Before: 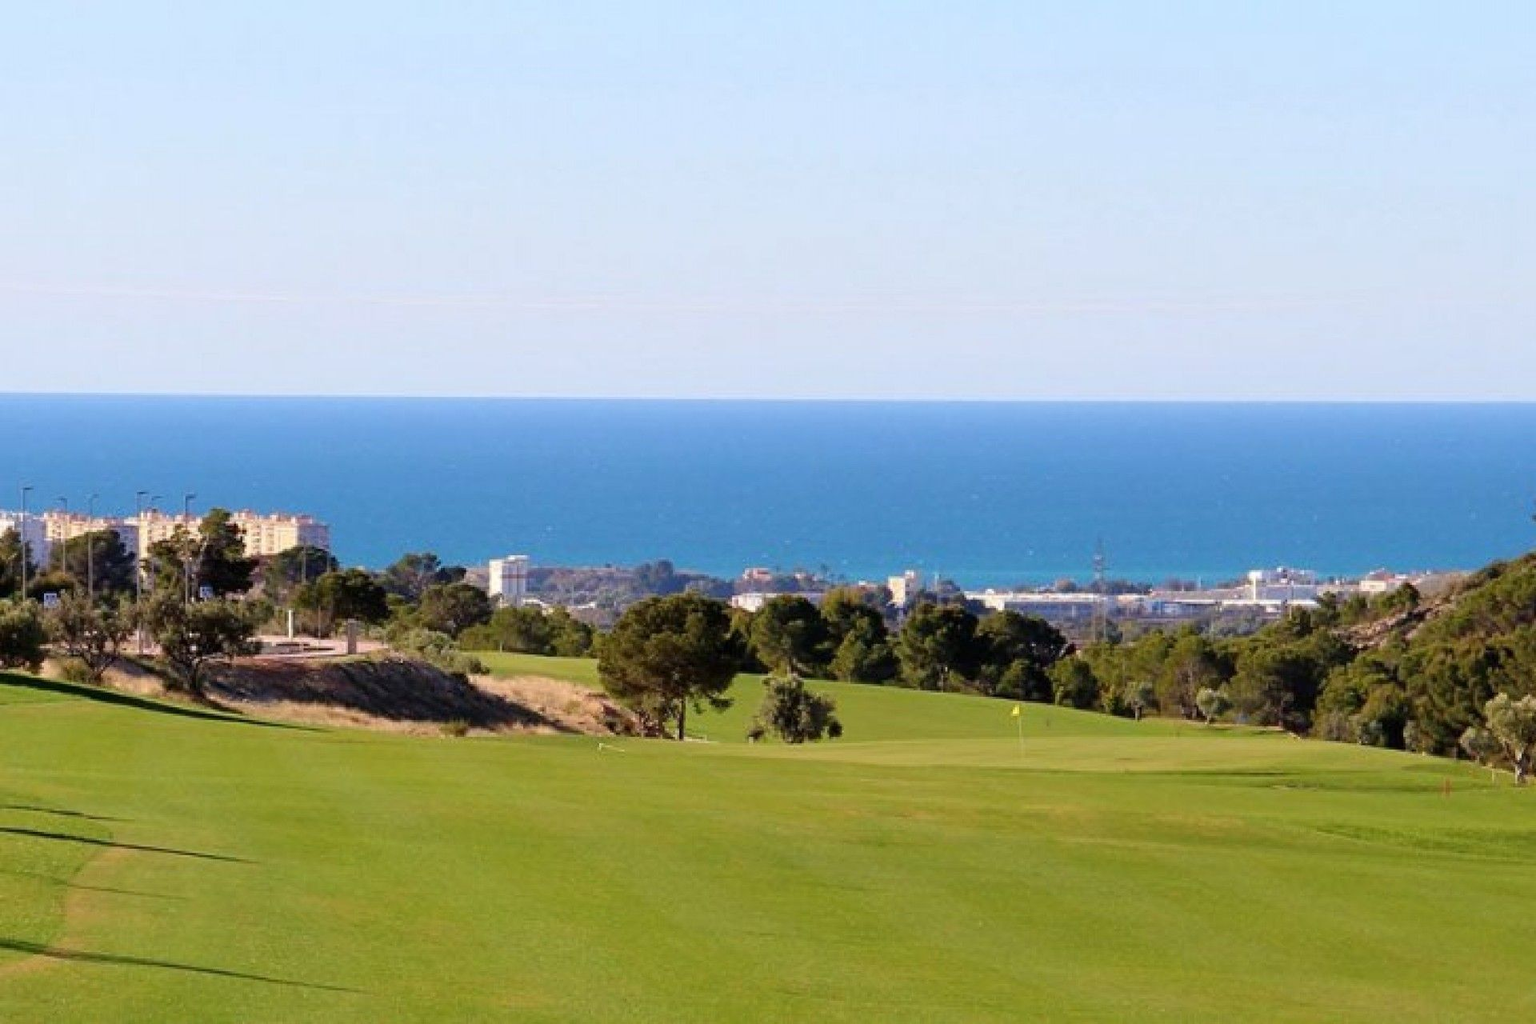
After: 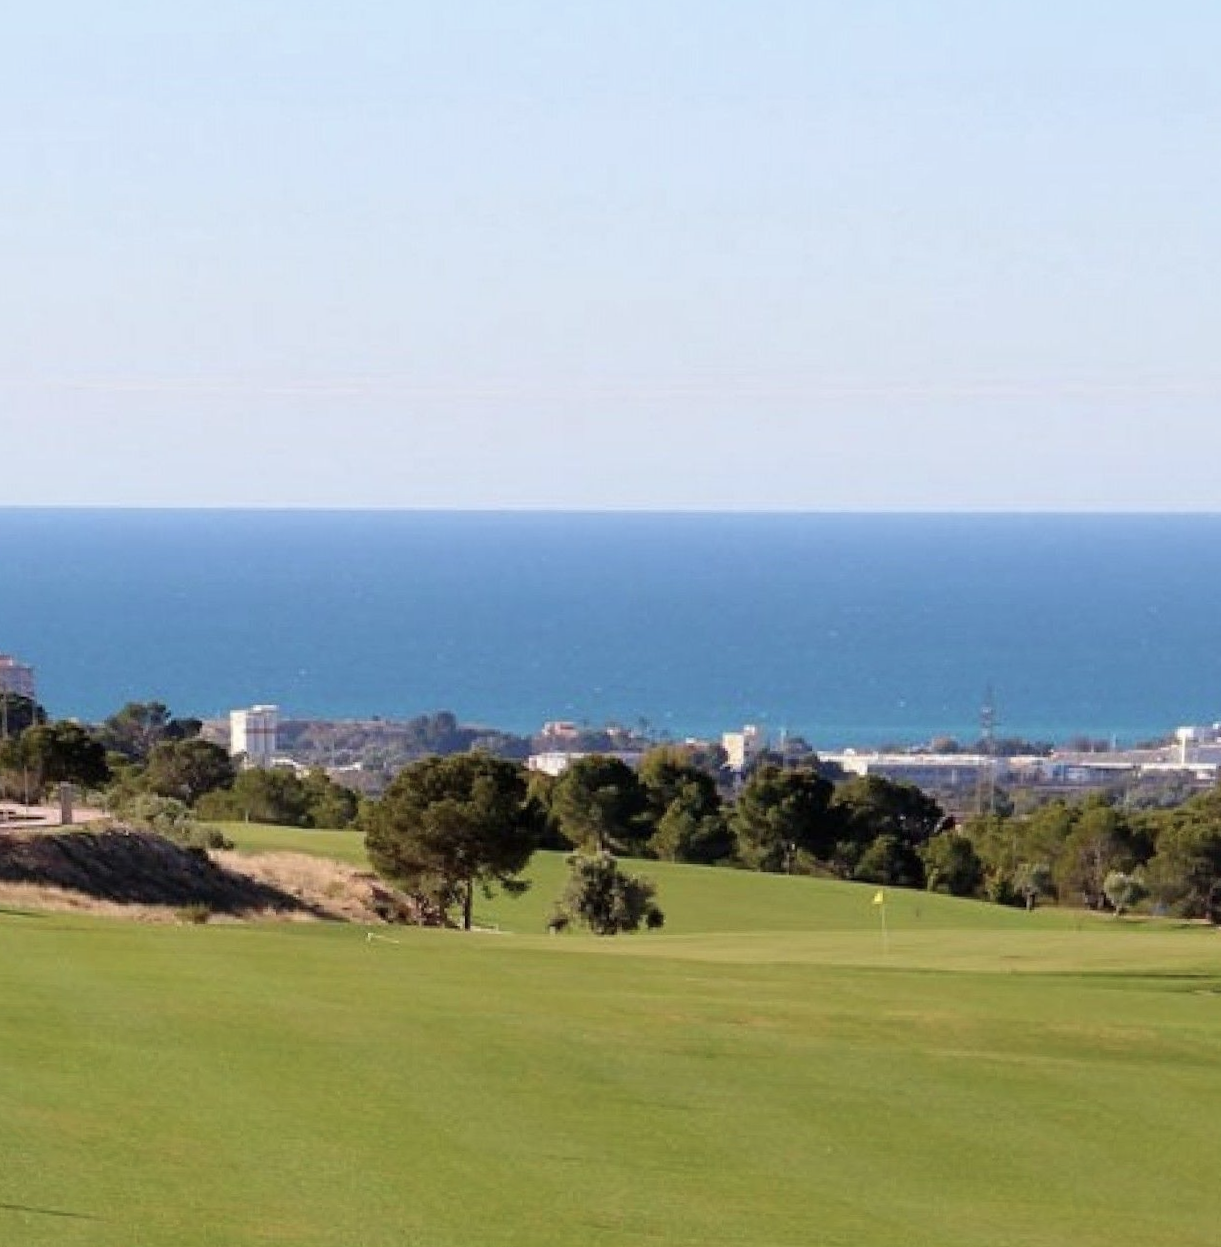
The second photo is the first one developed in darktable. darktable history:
rotate and perspective: rotation 0.074°, lens shift (vertical) 0.096, lens shift (horizontal) -0.041, crop left 0.043, crop right 0.952, crop top 0.024, crop bottom 0.979
color correction: saturation 0.8
crop and rotate: left 17.732%, right 15.423%
